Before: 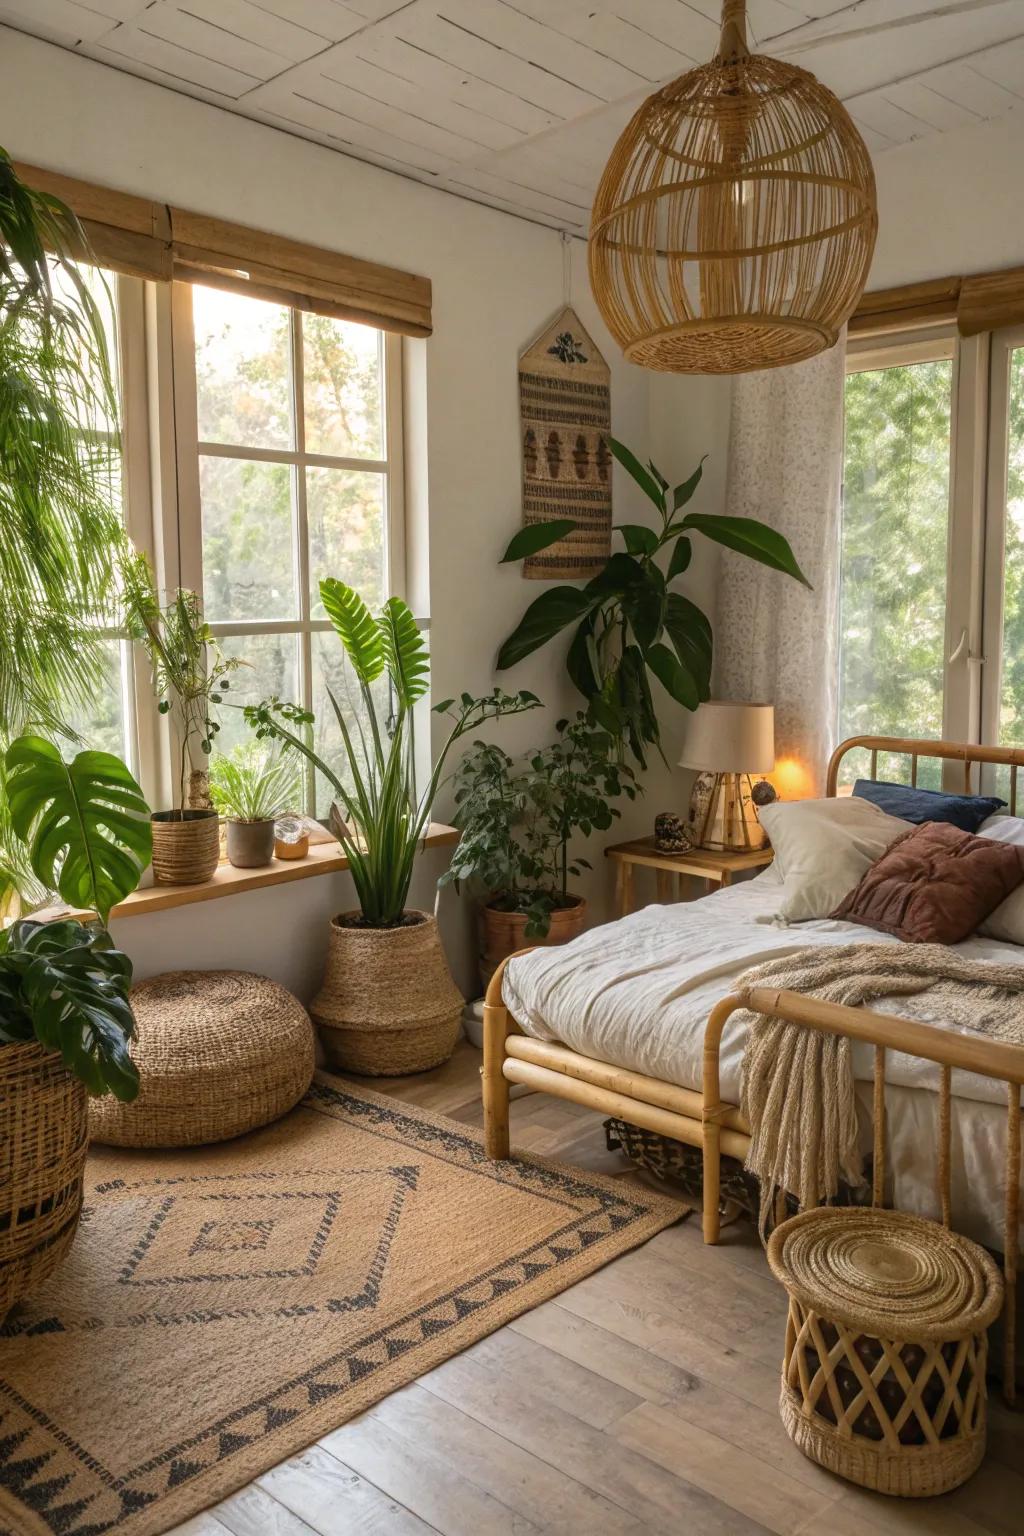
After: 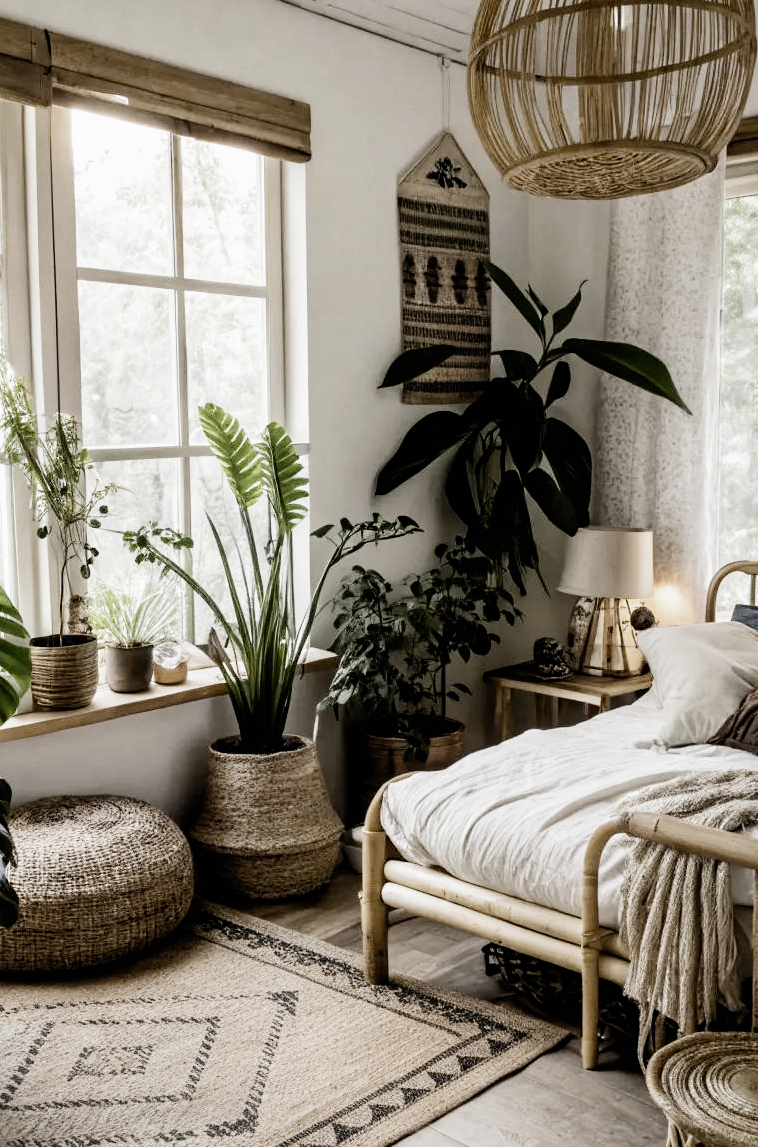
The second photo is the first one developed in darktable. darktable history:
crop and rotate: left 11.892%, top 11.404%, right 13.99%, bottom 13.905%
filmic rgb: black relative exposure -5 EV, white relative exposure 3.96 EV, hardness 2.89, contrast 1.198, highlights saturation mix -29.73%, preserve chrominance no, color science v4 (2020), type of noise poissonian
tone equalizer: -8 EV -0.727 EV, -7 EV -0.683 EV, -6 EV -0.582 EV, -5 EV -0.36 EV, -3 EV 0.389 EV, -2 EV 0.6 EV, -1 EV 0.69 EV, +0 EV 0.769 EV, edges refinement/feathering 500, mask exposure compensation -1.57 EV, preserve details no
exposure: black level correction 0.001, exposure 0.296 EV, compensate highlight preservation false
